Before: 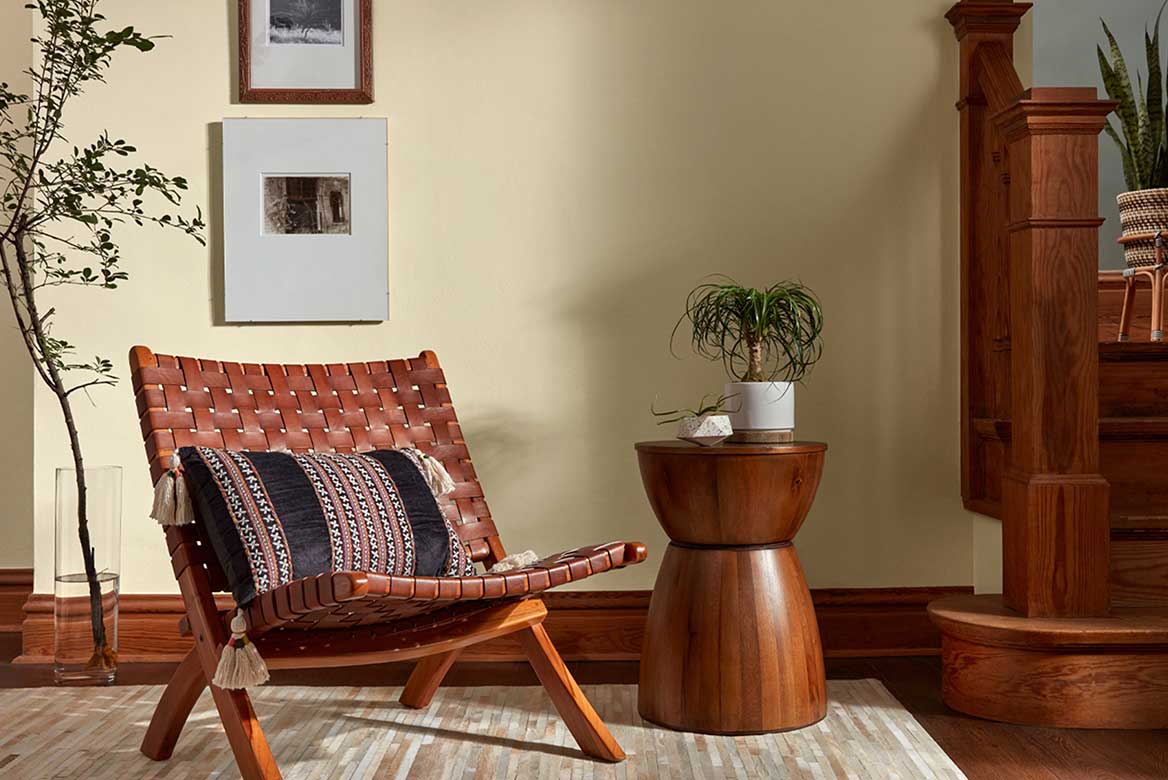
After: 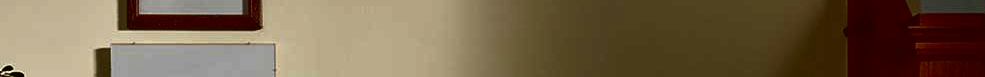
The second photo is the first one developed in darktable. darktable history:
crop and rotate: left 9.644%, top 9.491%, right 6.021%, bottom 80.509%
contrast brightness saturation: contrast 0.09, brightness -0.59, saturation 0.17
